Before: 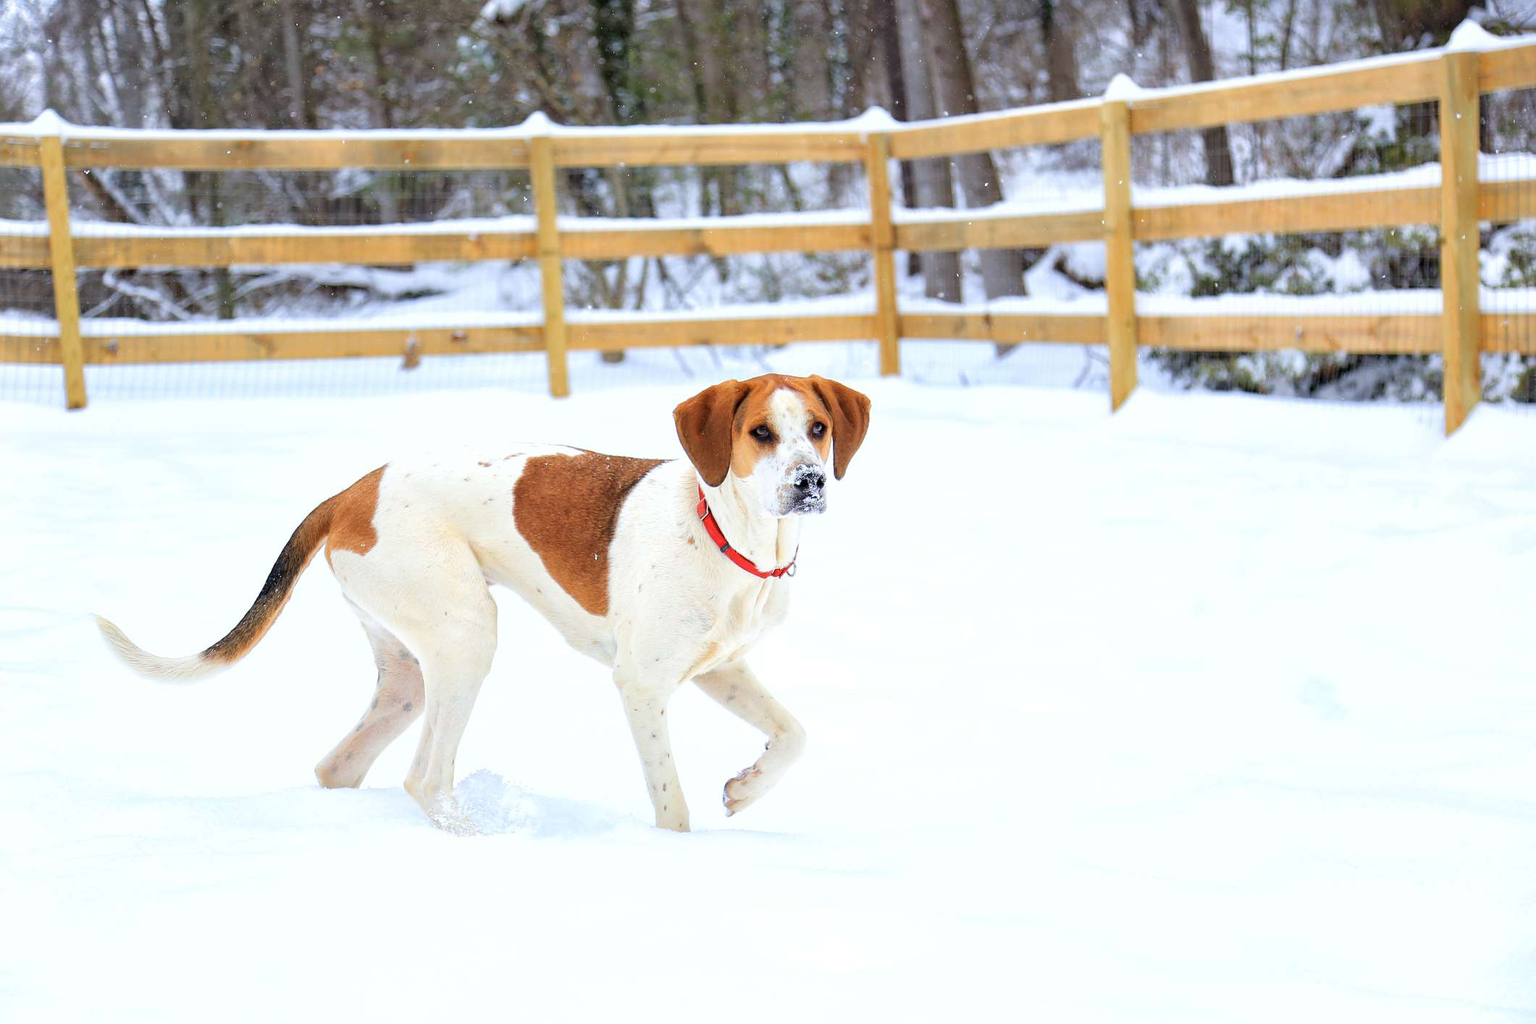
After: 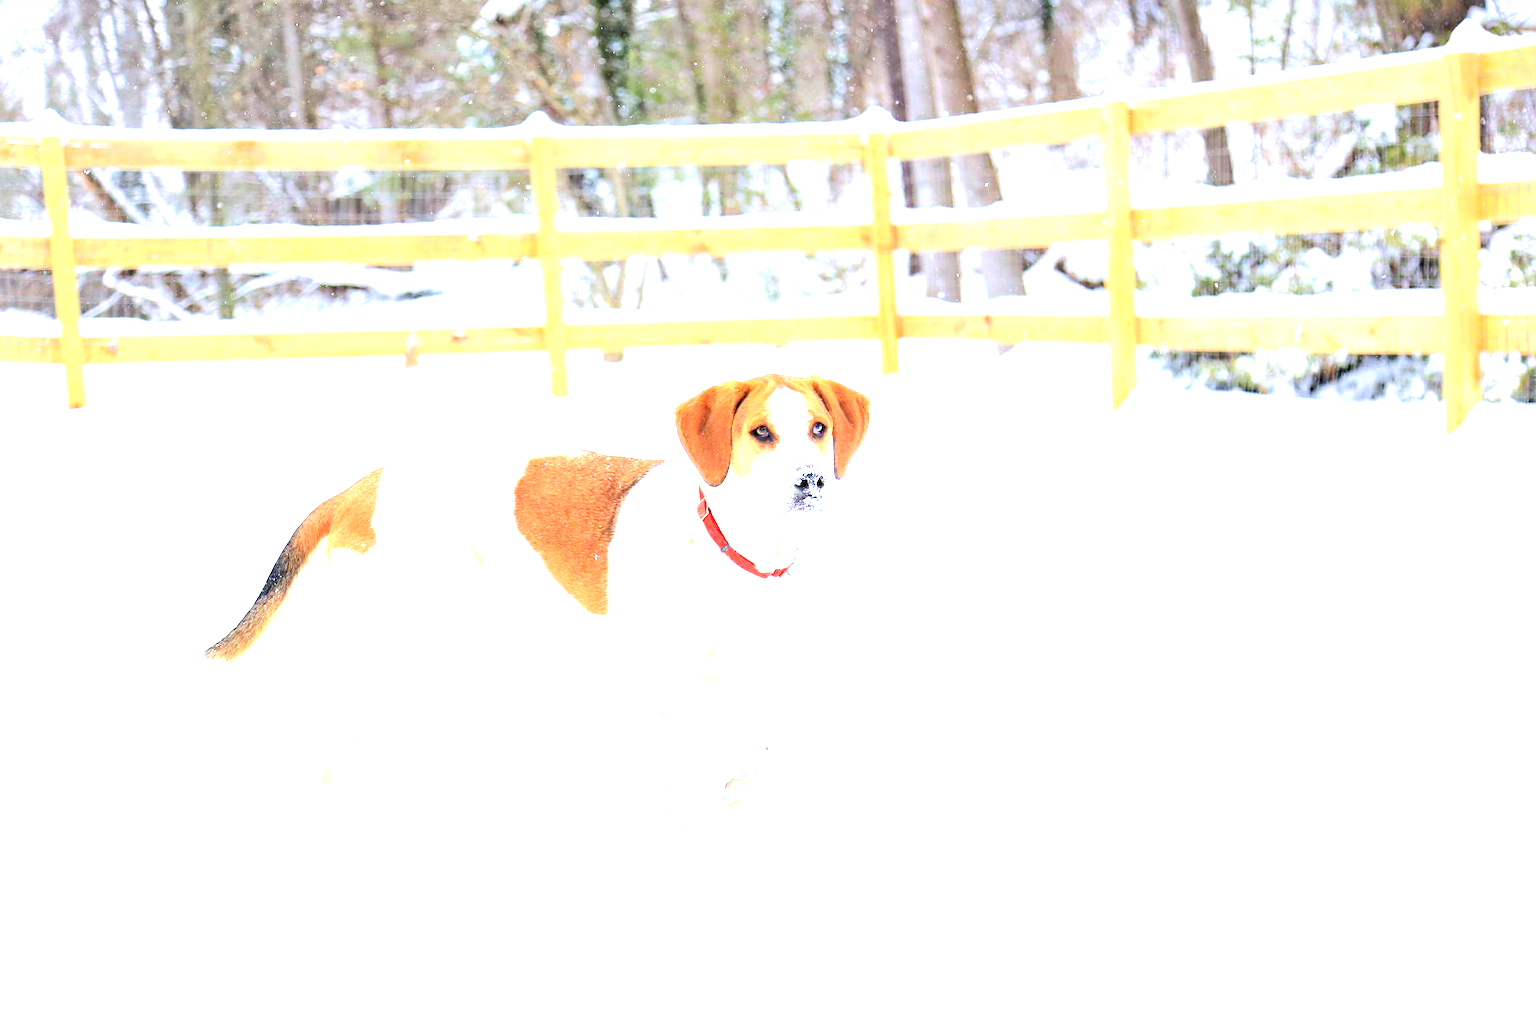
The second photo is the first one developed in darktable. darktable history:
exposure: black level correction 0, exposure 1.741 EV, compensate exposure bias true, compensate highlight preservation false
tone curve: curves: ch0 [(0, 0) (0.526, 0.642) (1, 1)], color space Lab, linked channels, preserve colors none
